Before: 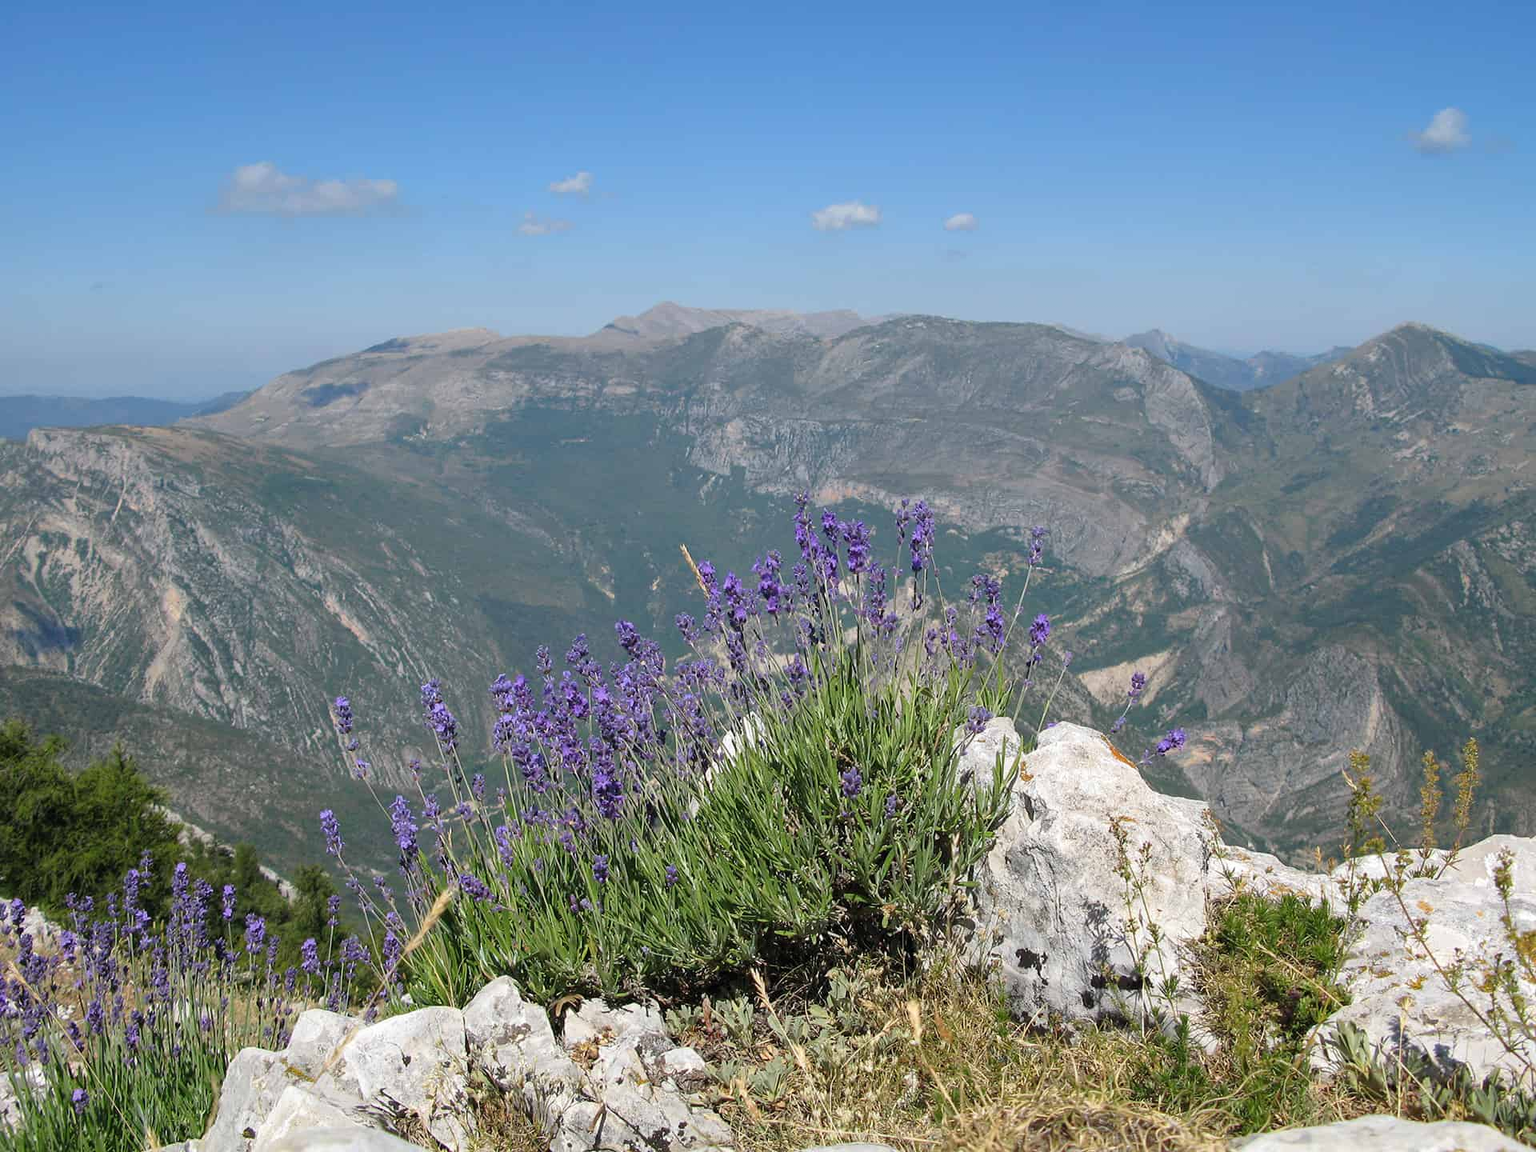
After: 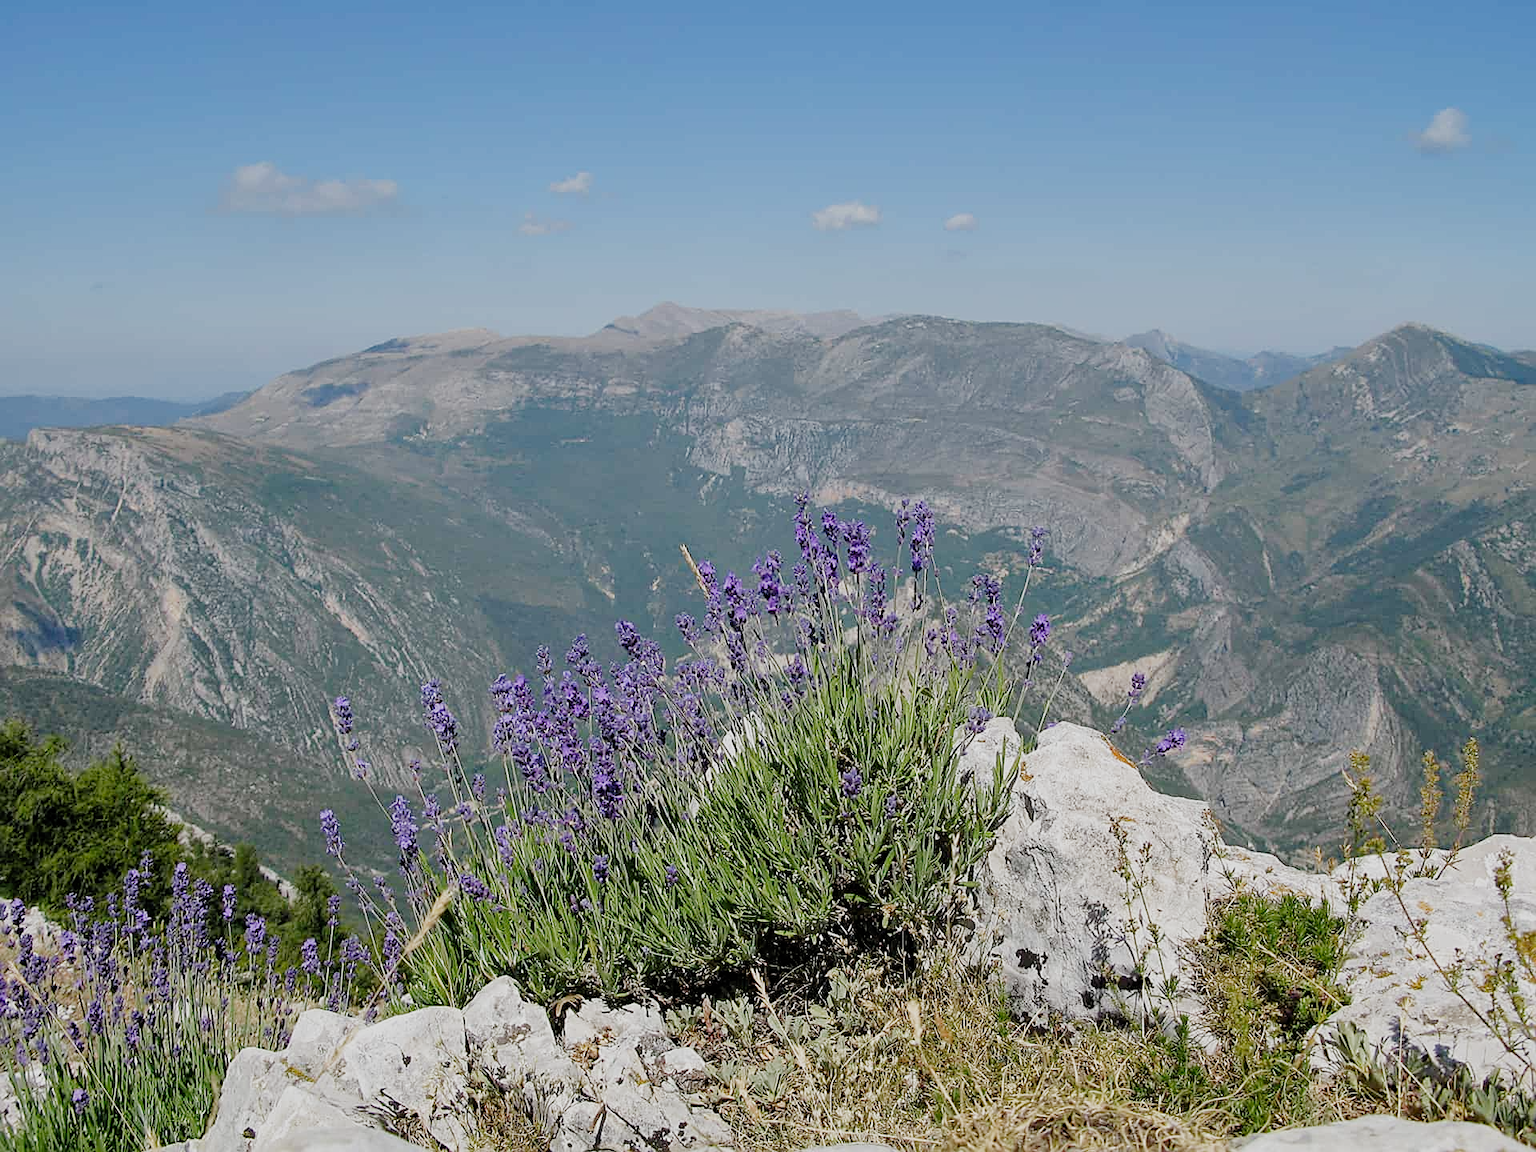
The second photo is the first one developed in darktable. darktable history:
shadows and highlights: shadows 33.93, highlights -34.95, soften with gaussian
exposure: exposure 0.166 EV, compensate highlight preservation false
sharpen: on, module defaults
filmic rgb: black relative exposure -7.65 EV, white relative exposure 4.56 EV, threshold 2.94 EV, hardness 3.61, preserve chrominance no, color science v4 (2020), contrast in shadows soft, enable highlight reconstruction true
